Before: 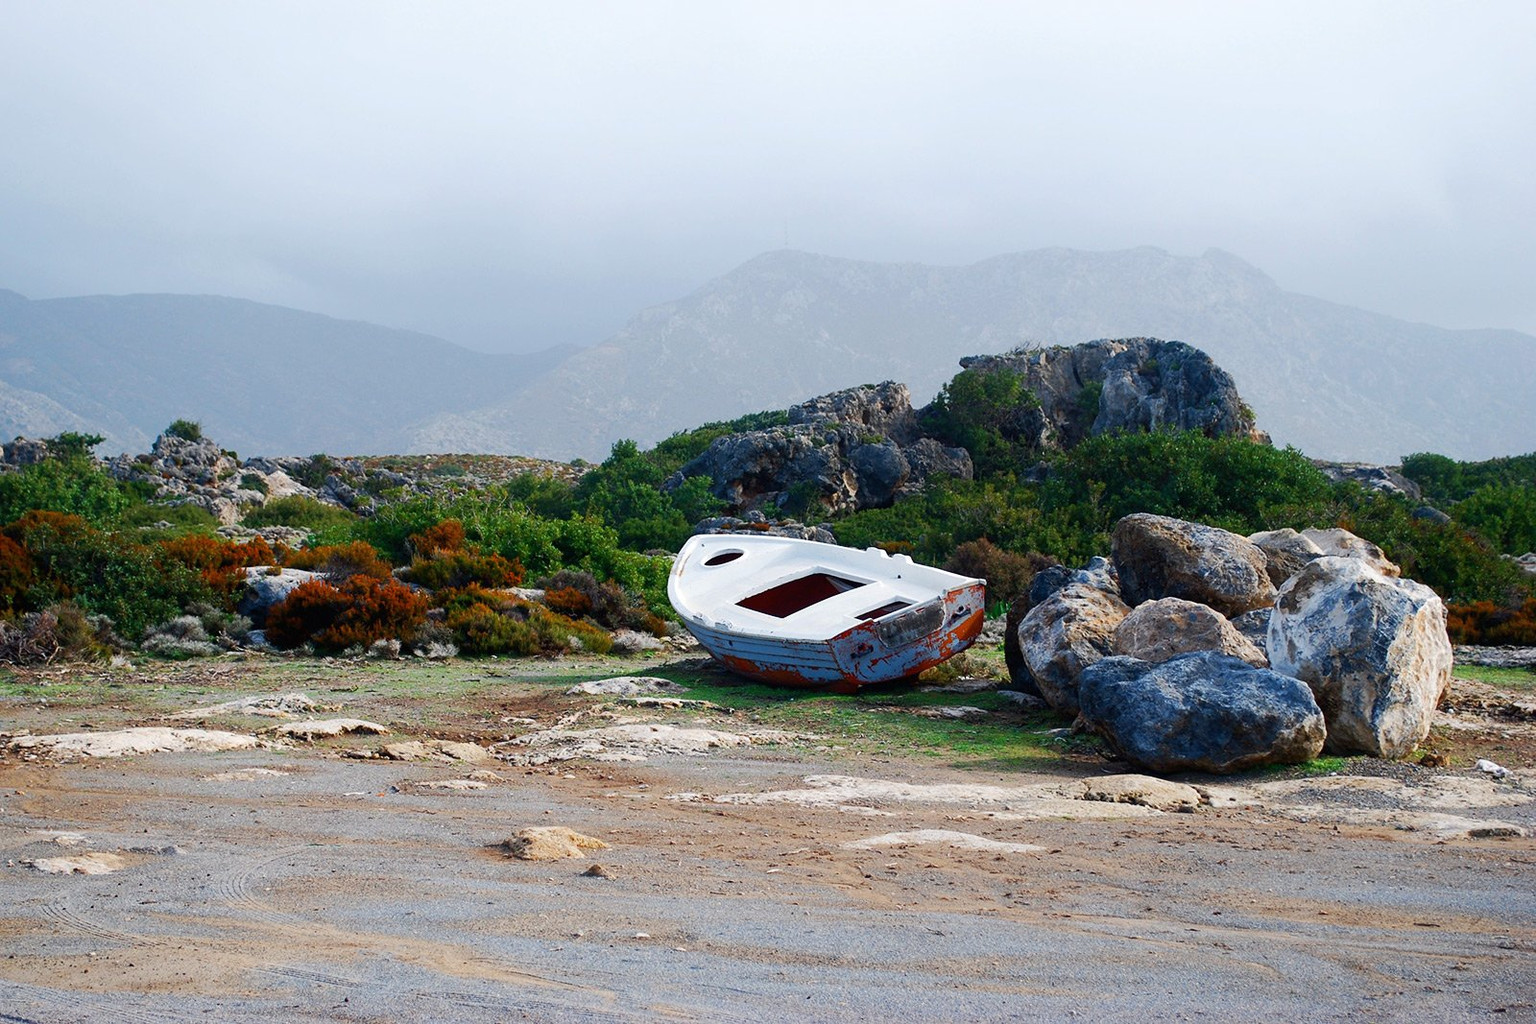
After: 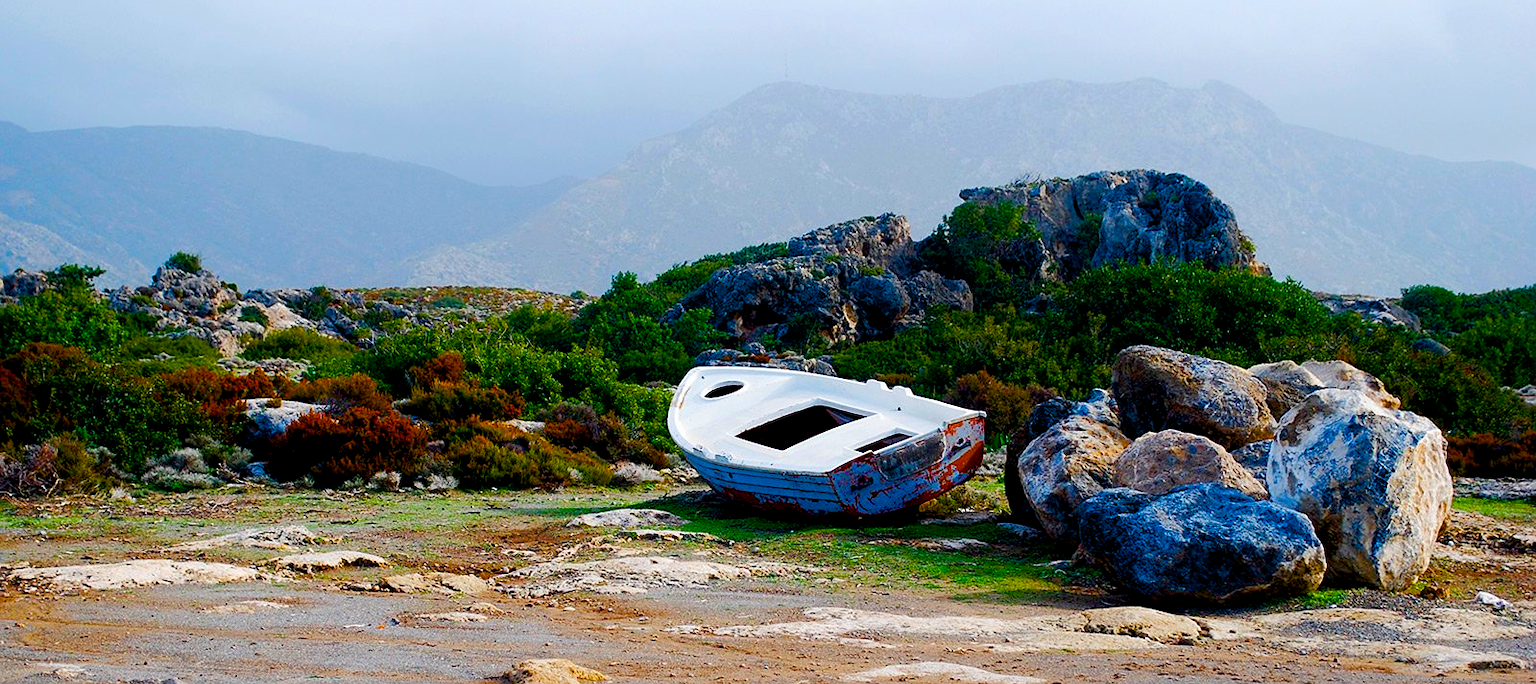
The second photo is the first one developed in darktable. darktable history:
color balance rgb: shadows lift › luminance -9.792%, global offset › luminance -0.887%, linear chroma grading › global chroma 49.788%, perceptual saturation grading › global saturation 20%, perceptual saturation grading › highlights -25.464%, perceptual saturation grading › shadows 49.808%
crop: top 16.438%, bottom 16.687%
sharpen: radius 1.234, amount 0.289, threshold 0.228
